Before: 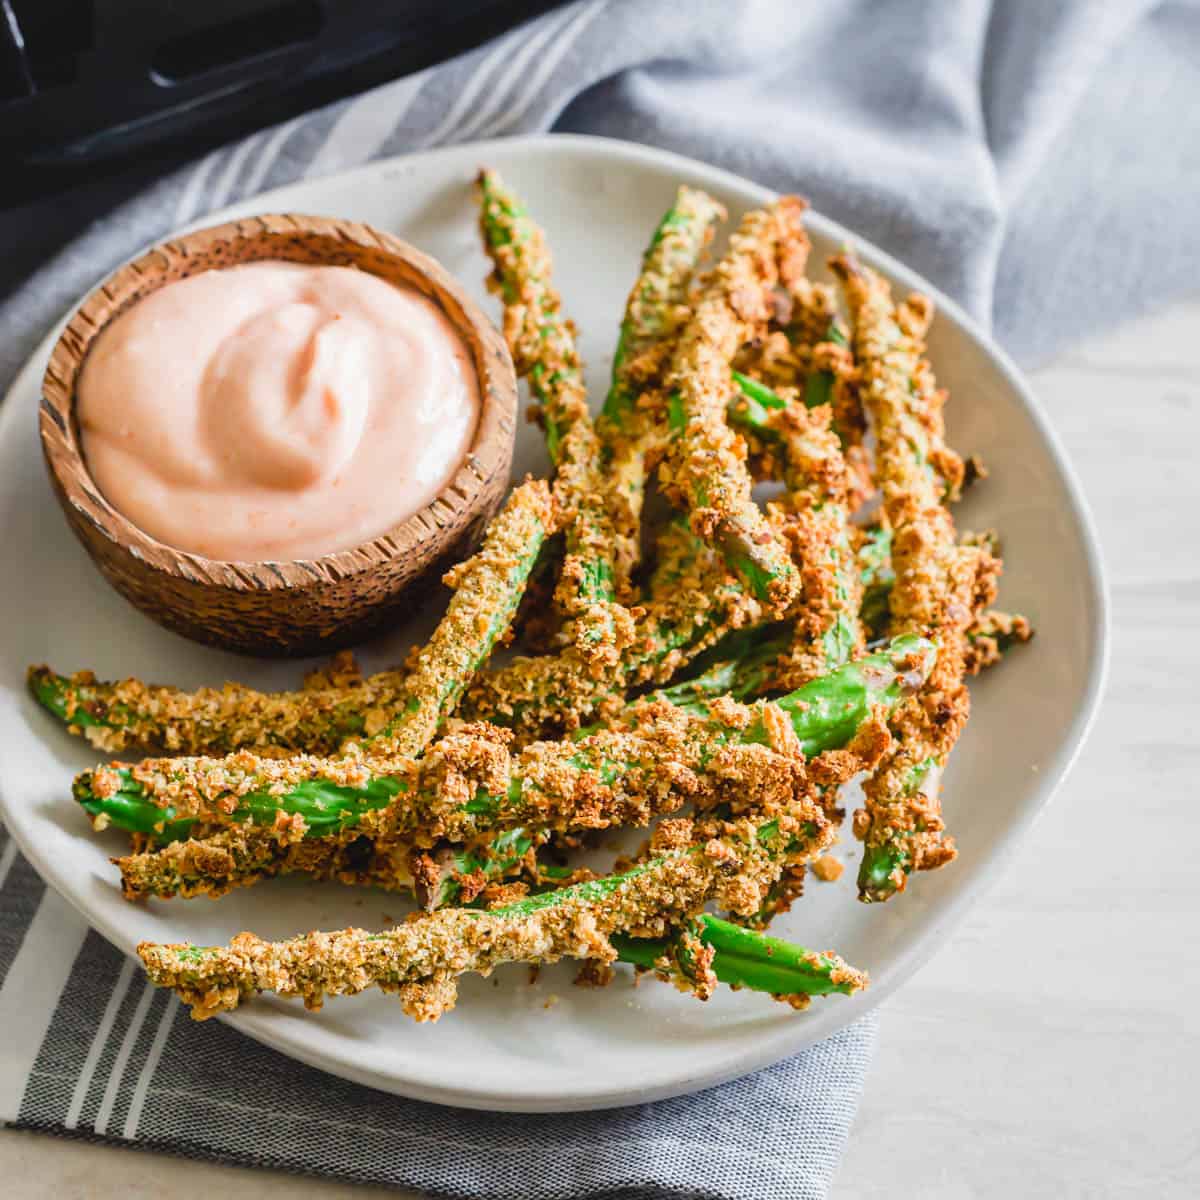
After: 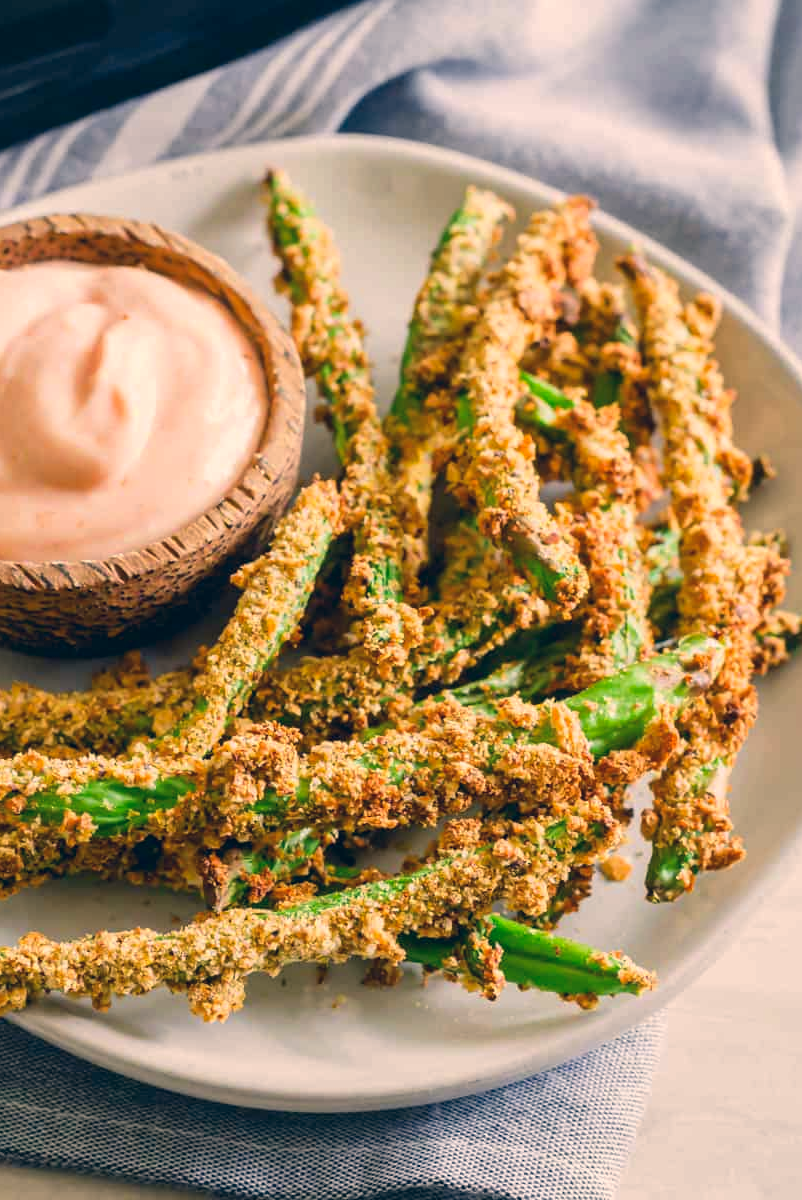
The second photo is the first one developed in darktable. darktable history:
color correction: highlights a* 10.32, highlights b* 14.66, shadows a* -9.59, shadows b* -15.02
crop and rotate: left 17.732%, right 15.423%
